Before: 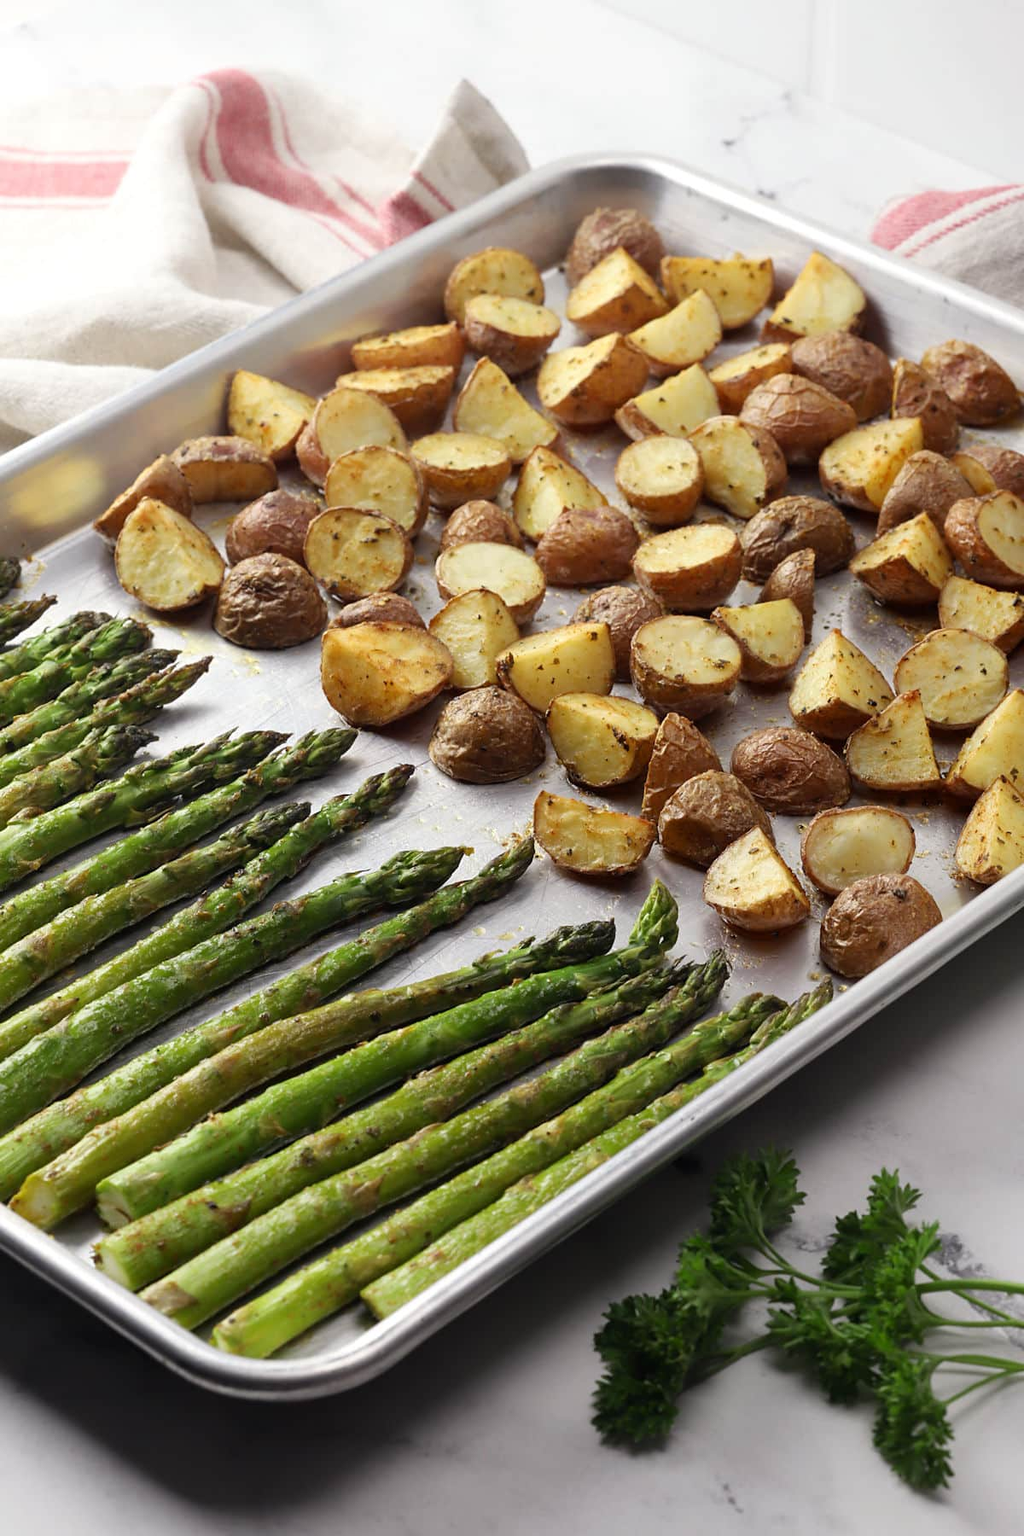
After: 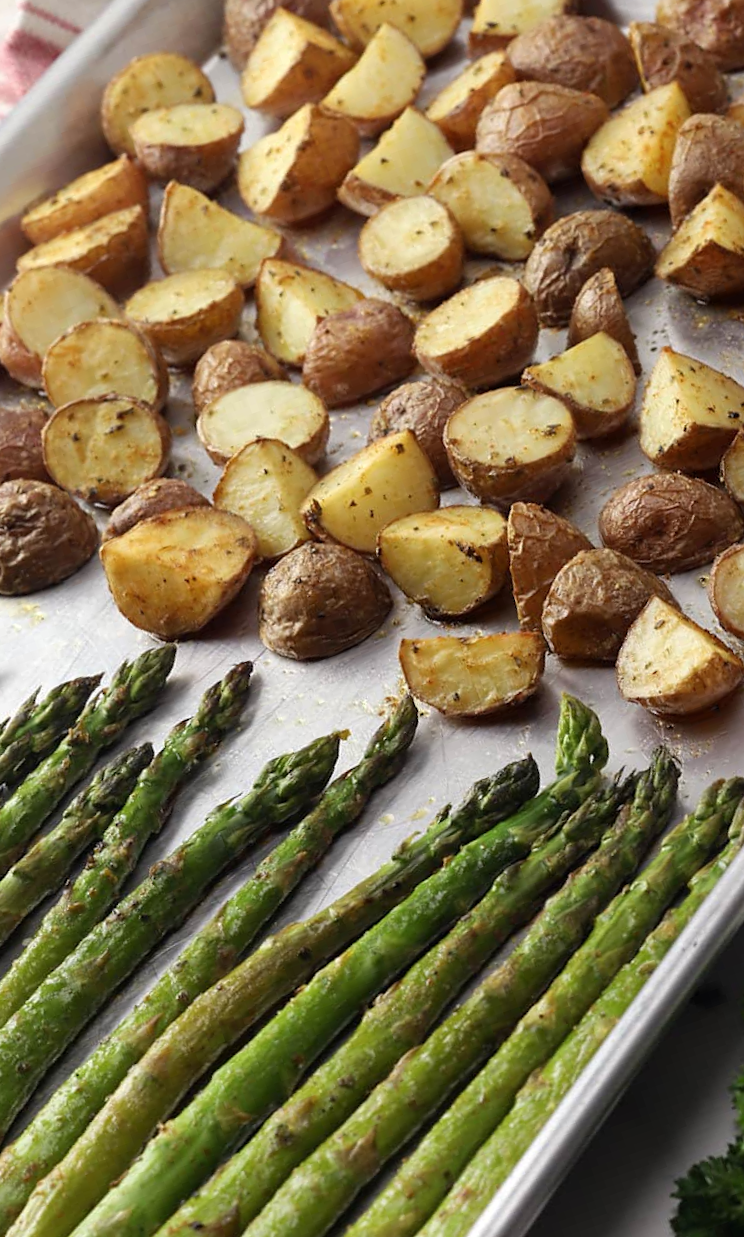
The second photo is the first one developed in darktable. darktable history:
tone equalizer: edges refinement/feathering 500, mask exposure compensation -1.57 EV, preserve details no
crop and rotate: angle 19.22°, left 6.901%, right 3.869%, bottom 1.168%
contrast brightness saturation: saturation -0.038
